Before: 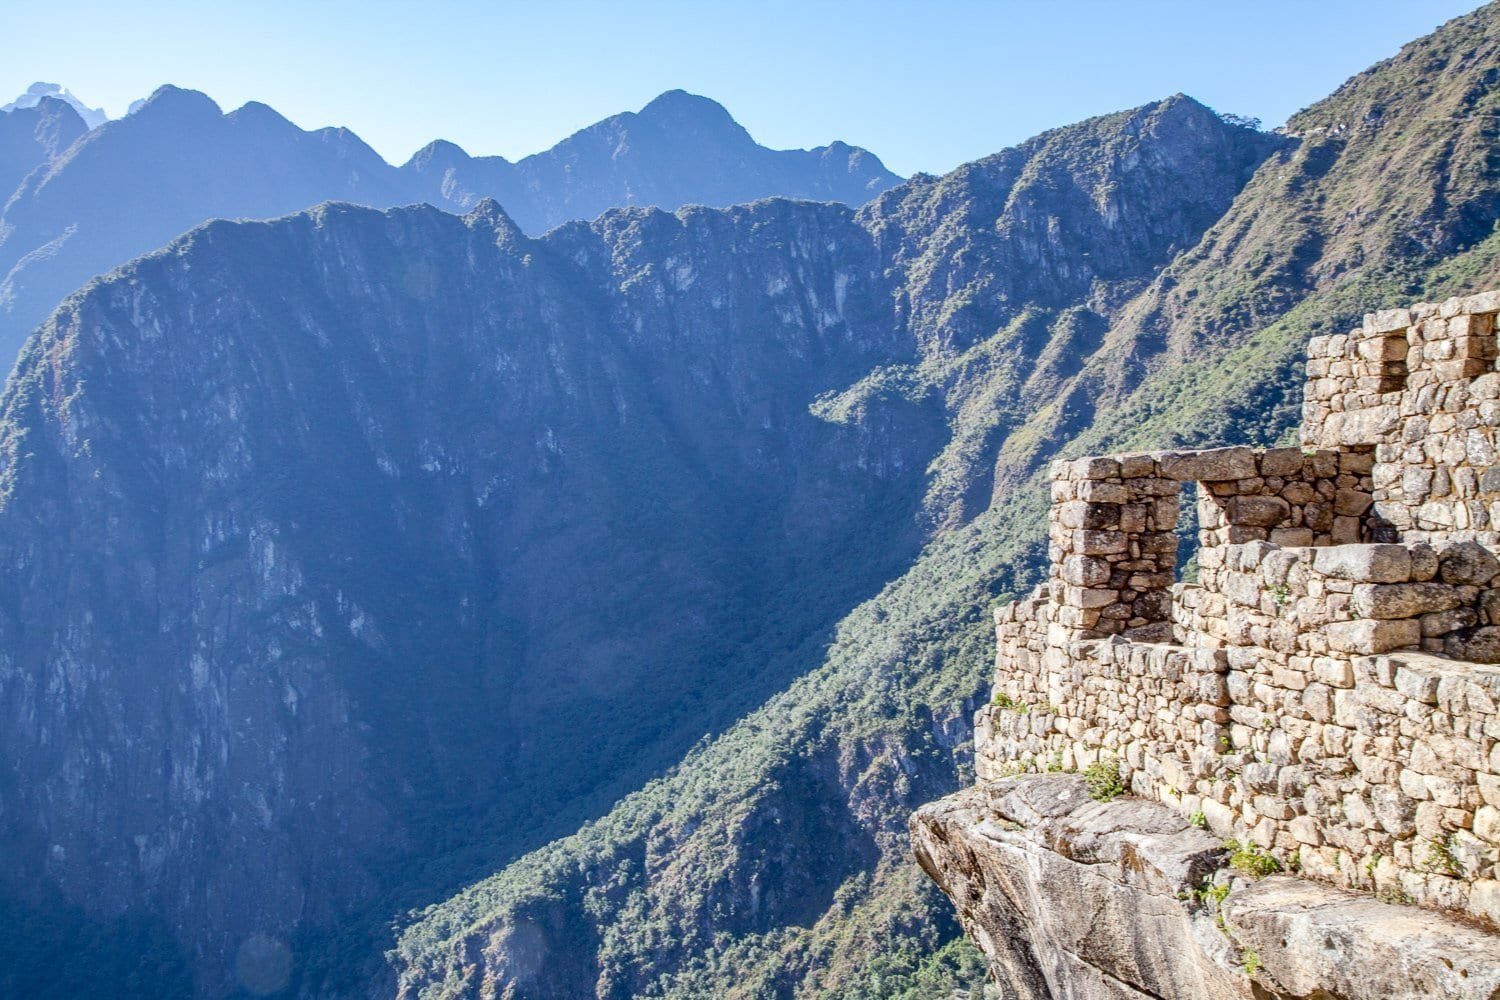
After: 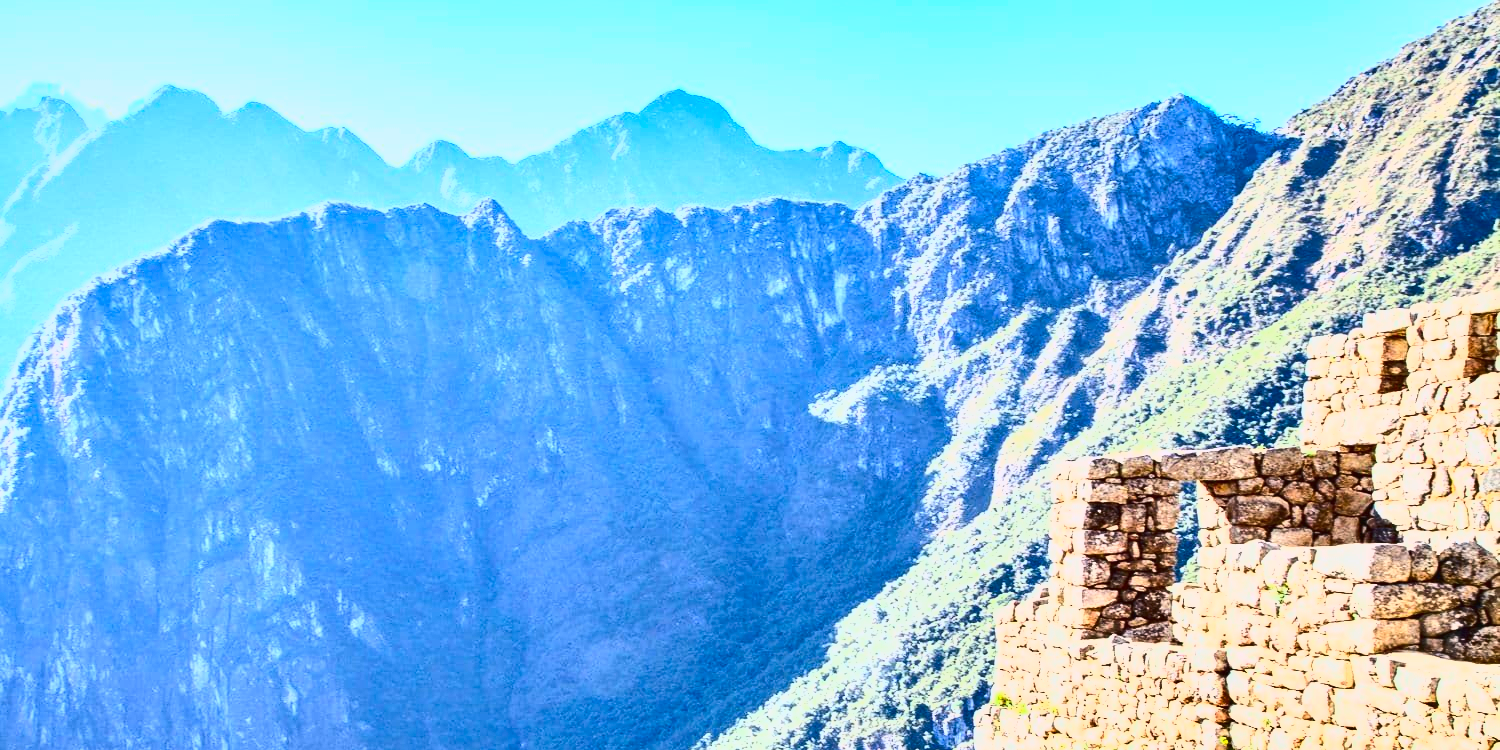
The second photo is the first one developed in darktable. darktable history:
lowpass: radius 0.1, contrast 0.85, saturation 1.1, unbound 0
contrast brightness saturation: contrast 0.28
exposure: black level correction 0, exposure 1.6 EV, compensate exposure bias true, compensate highlight preservation false
crop: bottom 24.967%
shadows and highlights: soften with gaussian
